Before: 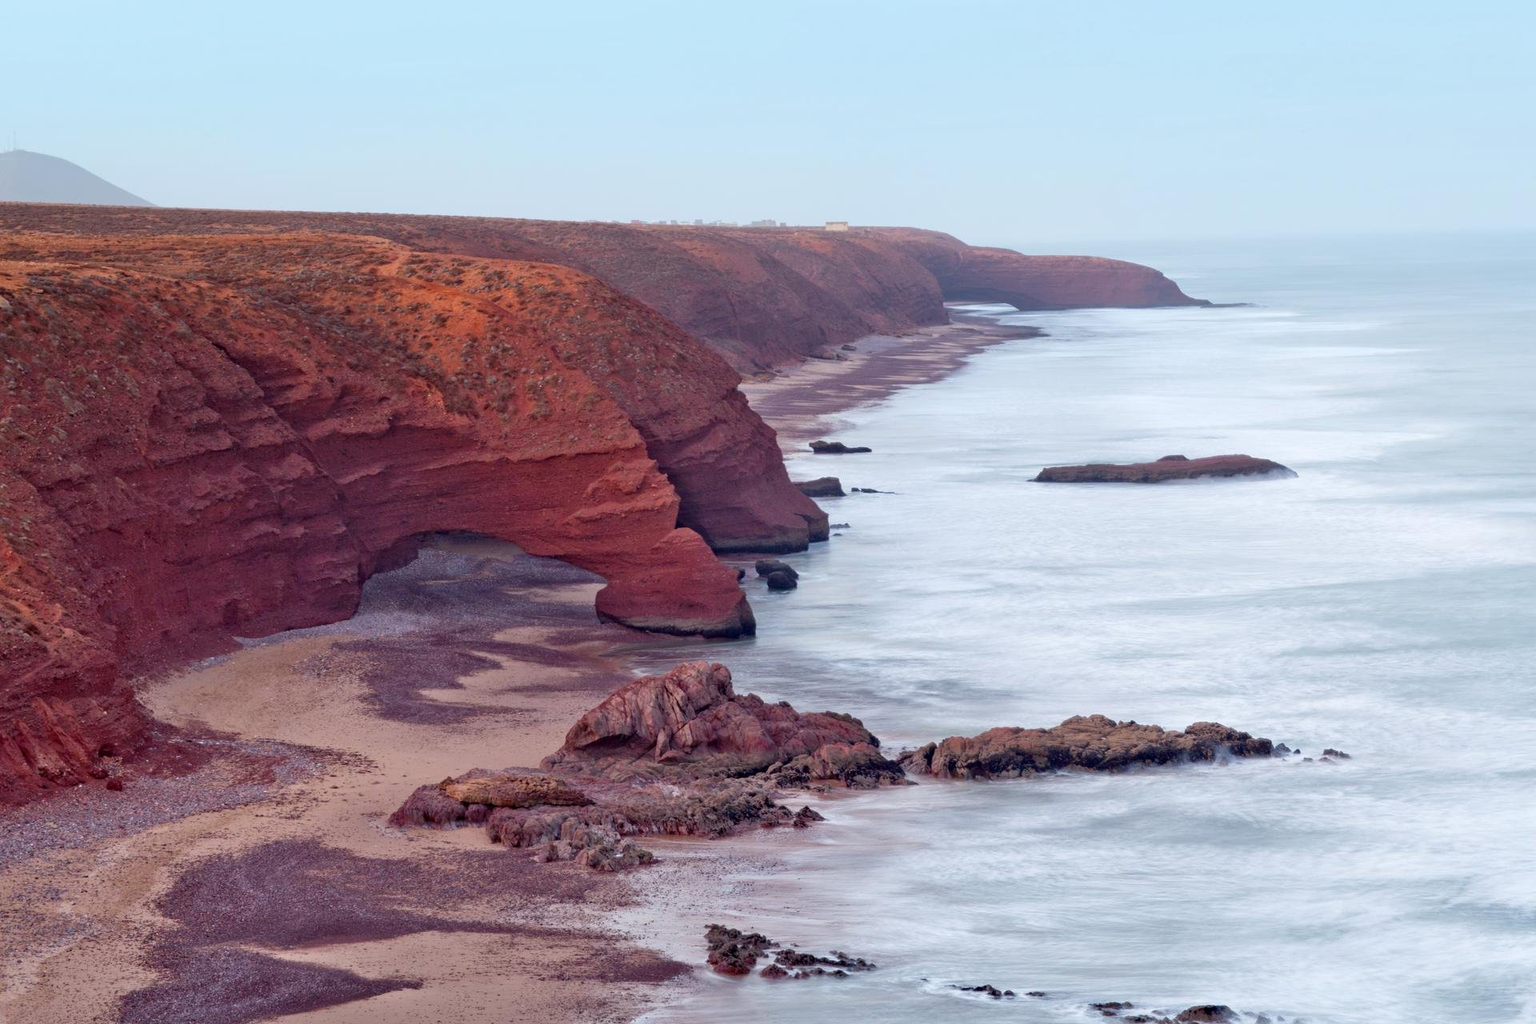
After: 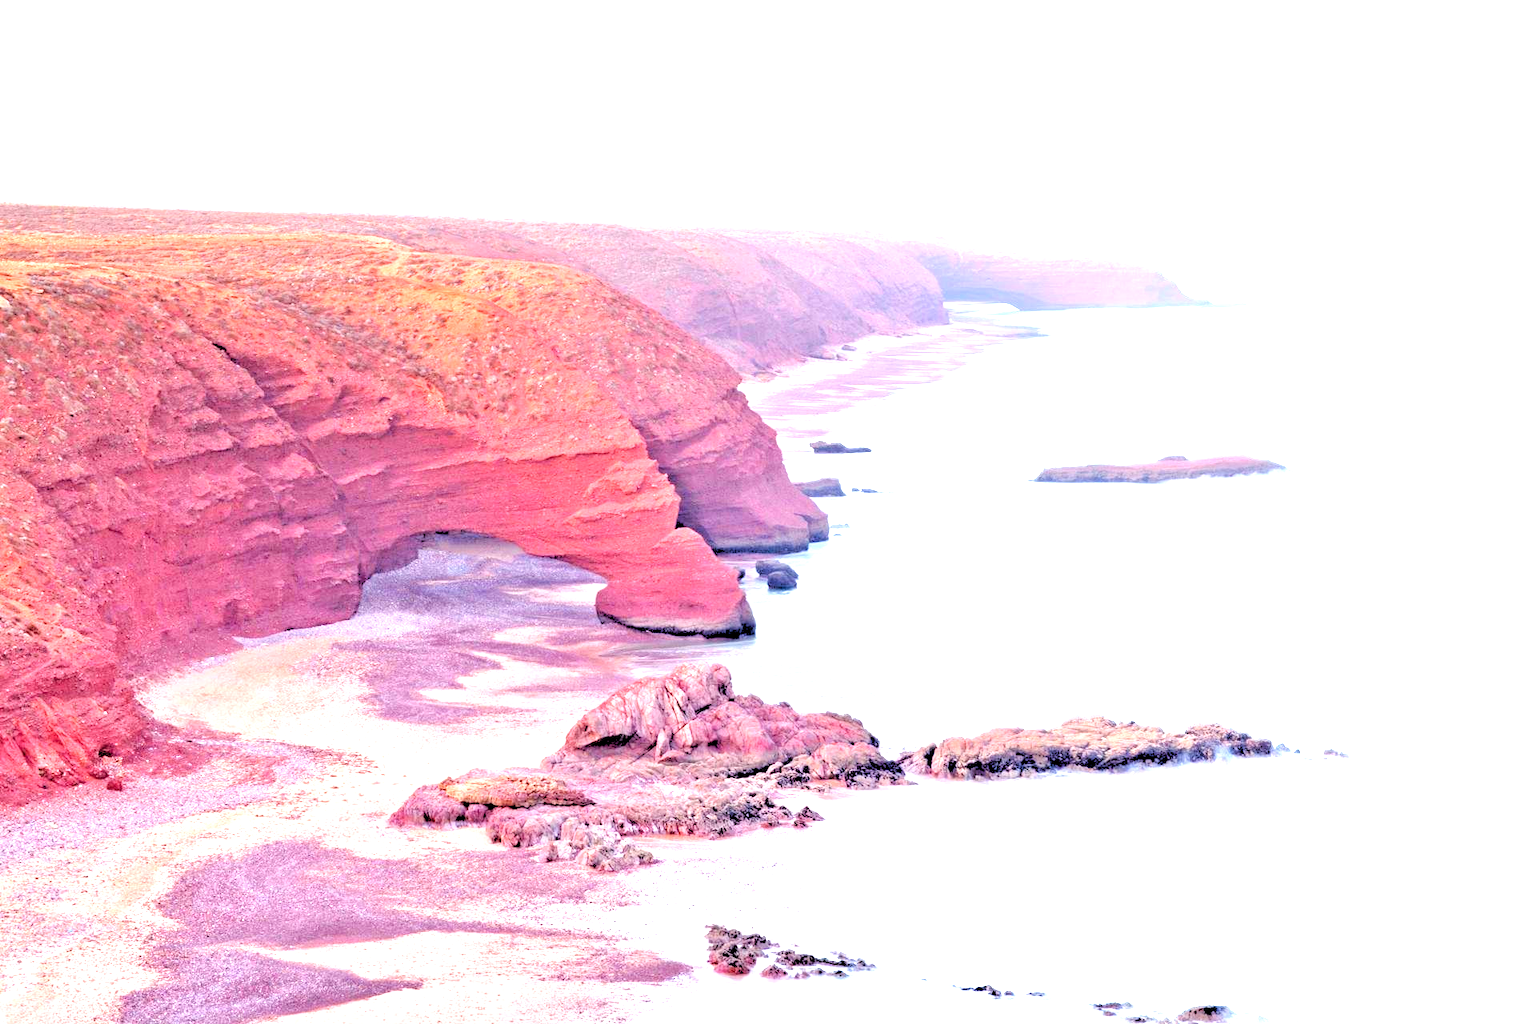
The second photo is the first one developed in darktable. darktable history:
rgb levels: levels [[0.027, 0.429, 0.996], [0, 0.5, 1], [0, 0.5, 1]]
exposure: black level correction 0, exposure 2.327 EV, compensate exposure bias true, compensate highlight preservation false
